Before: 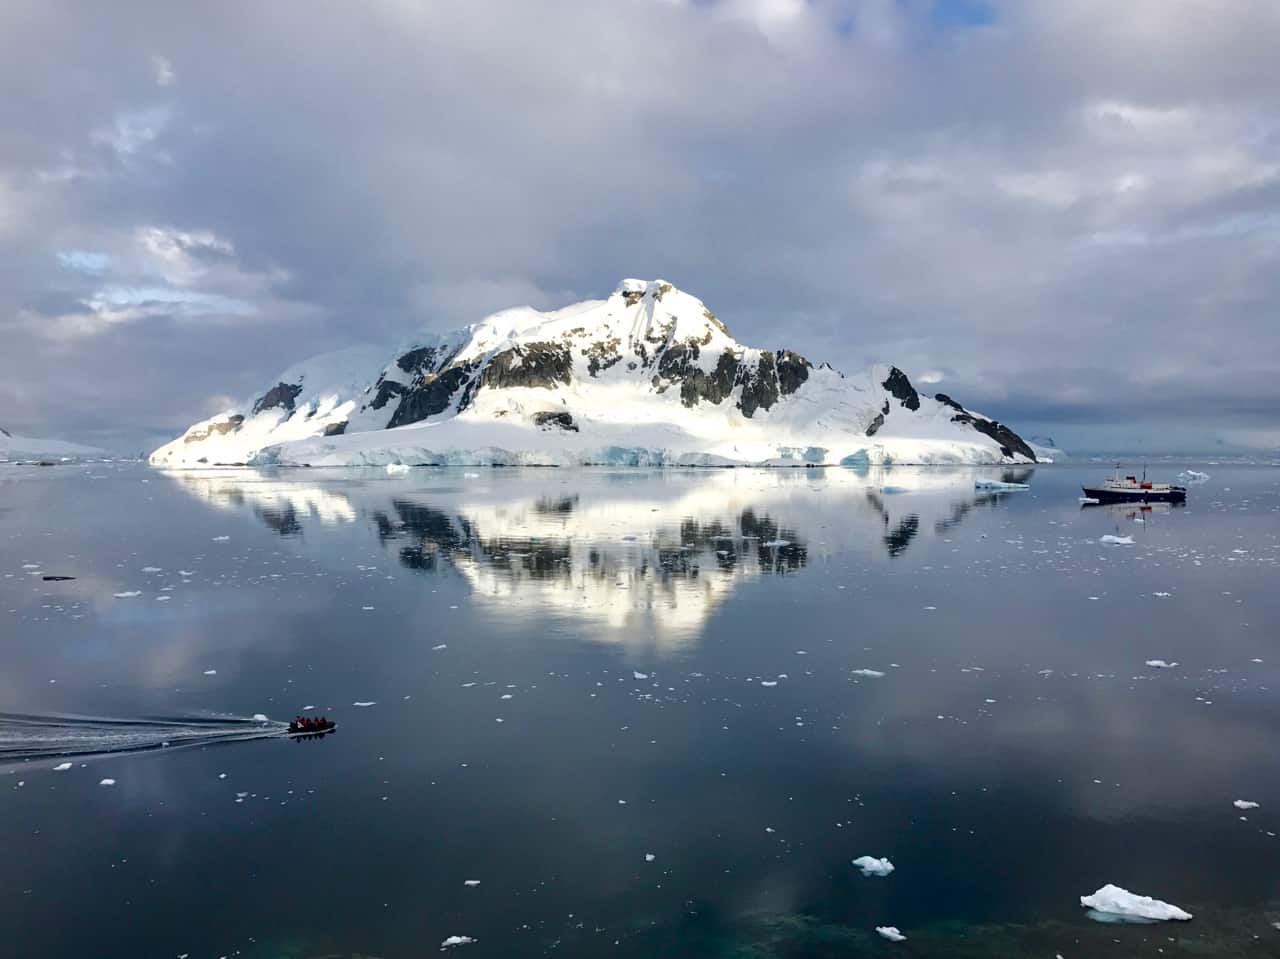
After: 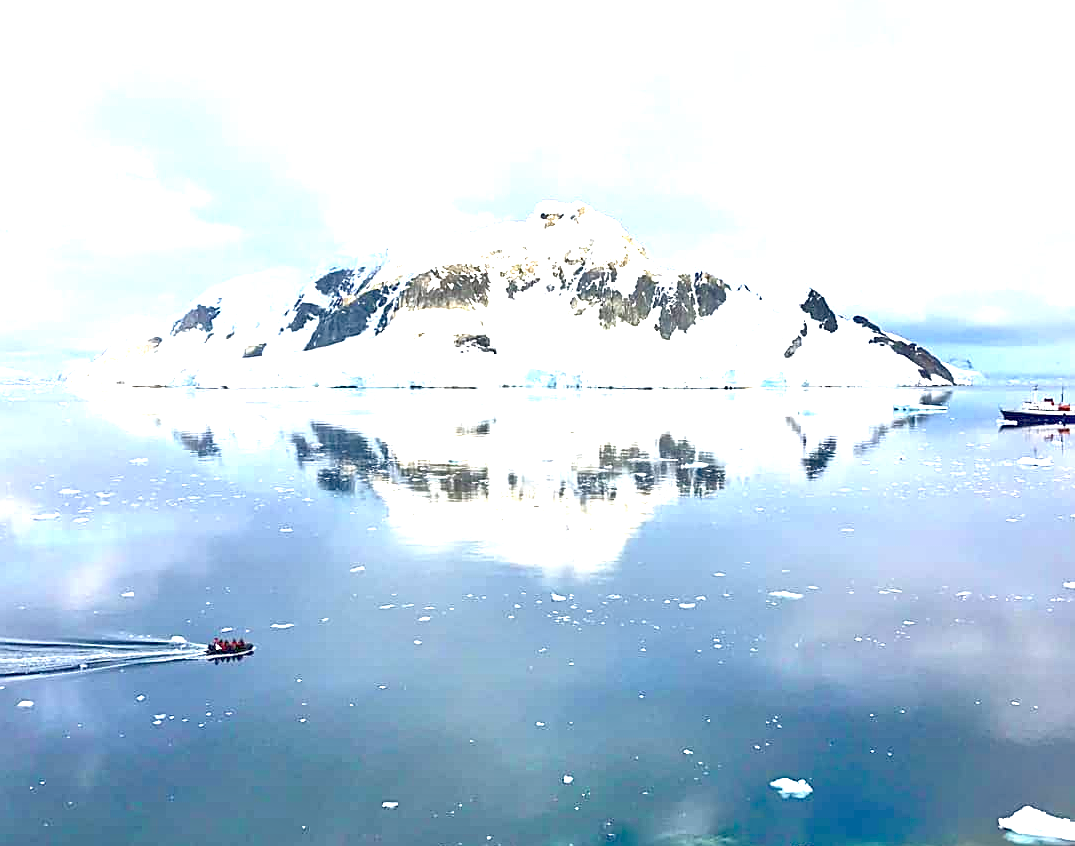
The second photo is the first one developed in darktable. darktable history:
sharpen: on, module defaults
crop: left 6.446%, top 8.188%, right 9.538%, bottom 3.548%
exposure: exposure 2 EV, compensate highlight preservation false
tone equalizer: -8 EV 2 EV, -7 EV 2 EV, -6 EV 2 EV, -5 EV 2 EV, -4 EV 2 EV, -3 EV 1.5 EV, -2 EV 1 EV, -1 EV 0.5 EV
